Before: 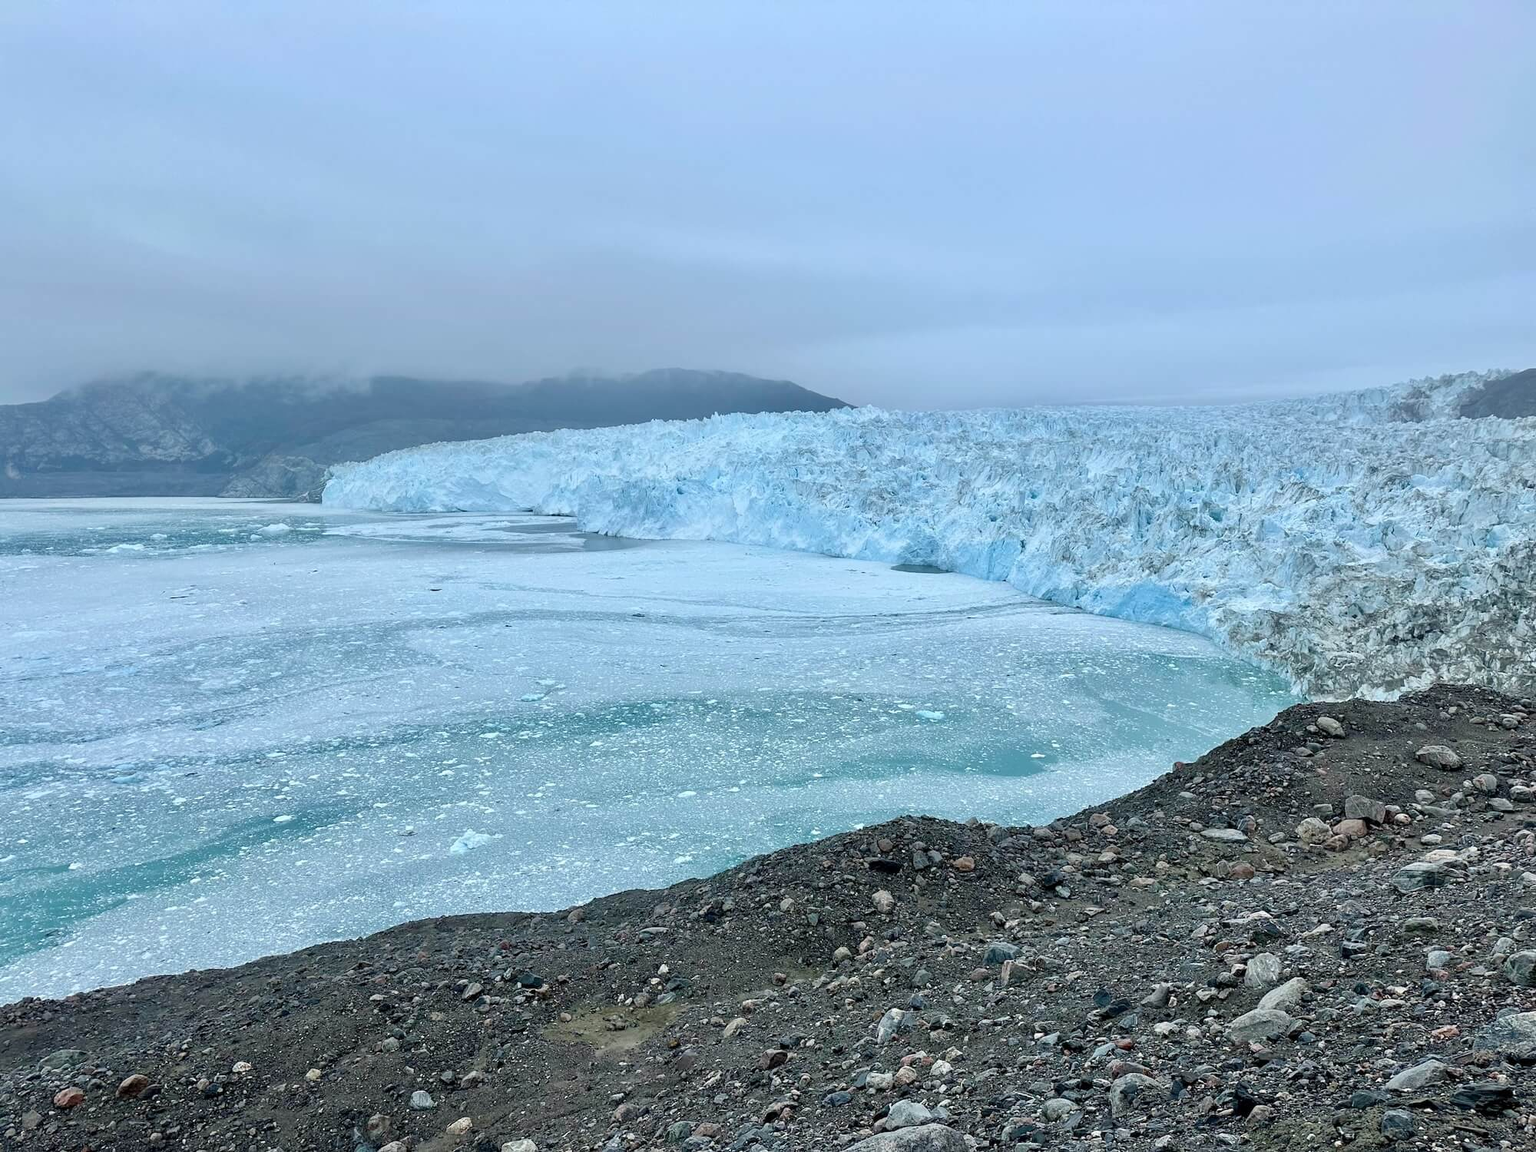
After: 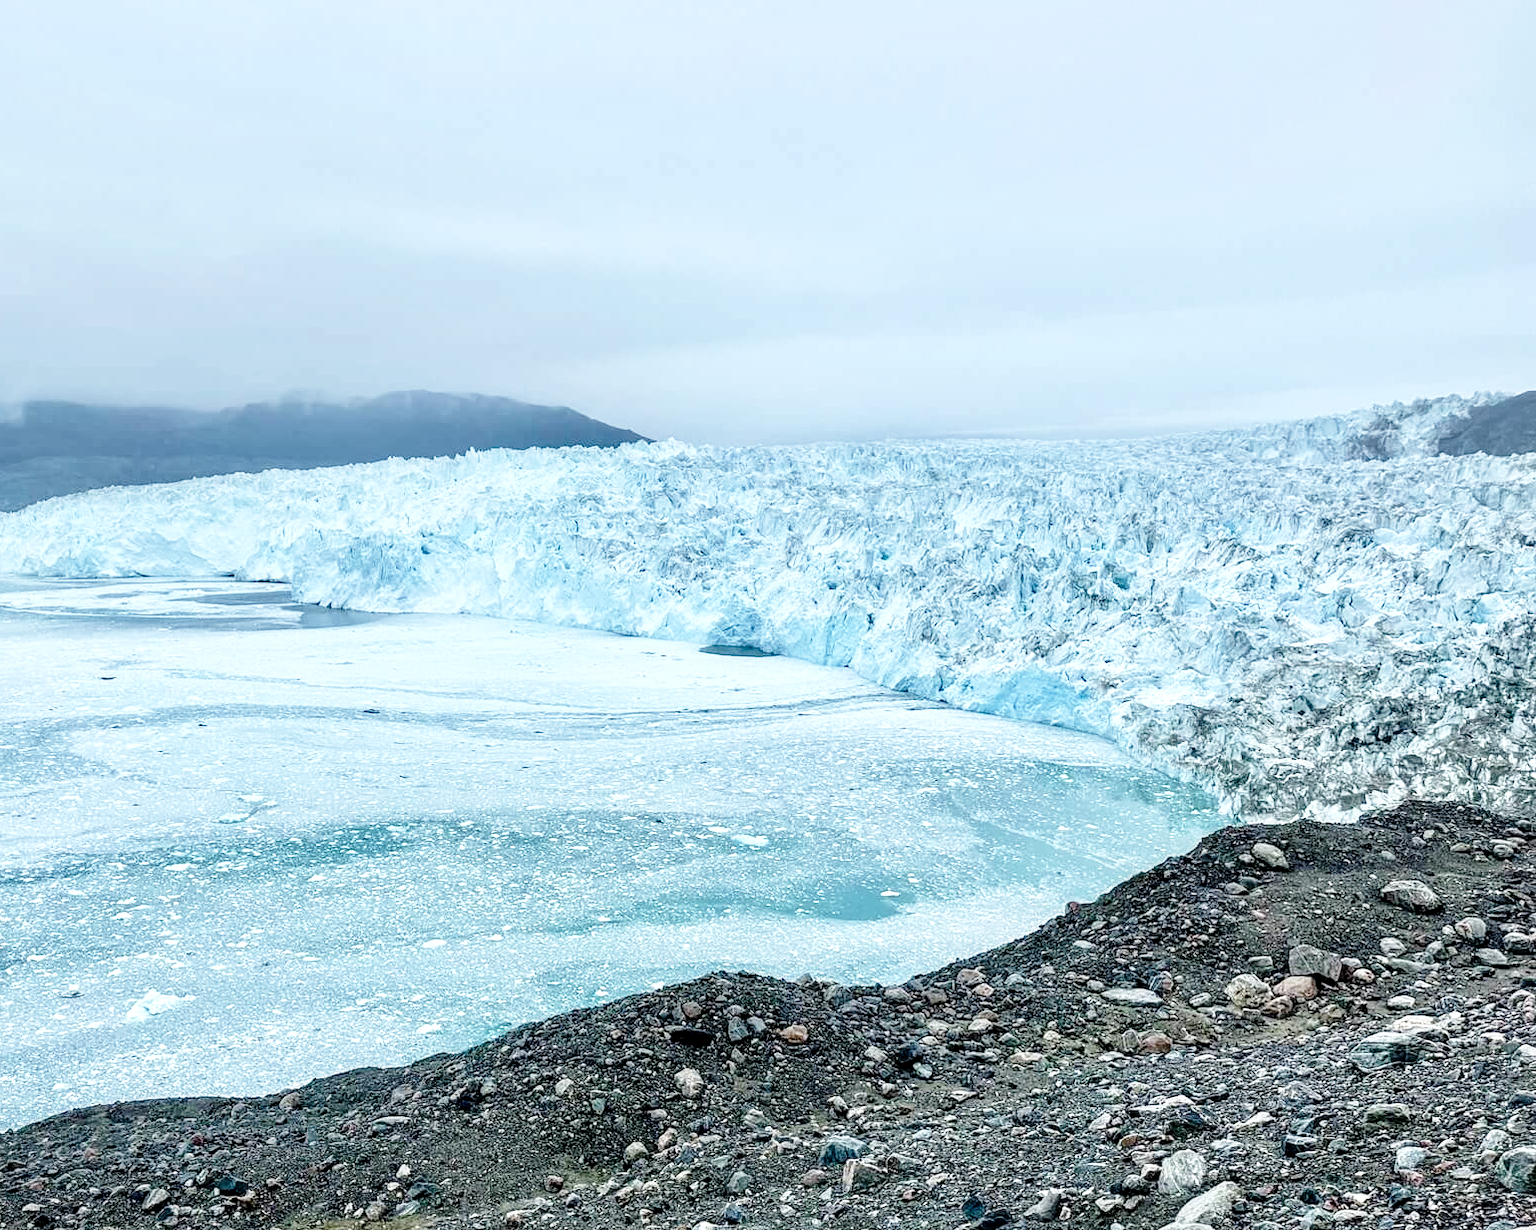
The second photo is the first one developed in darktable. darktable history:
local contrast: detail 150%
base curve: curves: ch0 [(0, 0) (0.028, 0.03) (0.121, 0.232) (0.46, 0.748) (0.859, 0.968) (1, 1)], preserve colors none
crop: left 22.99%, top 5.908%, bottom 11.761%
